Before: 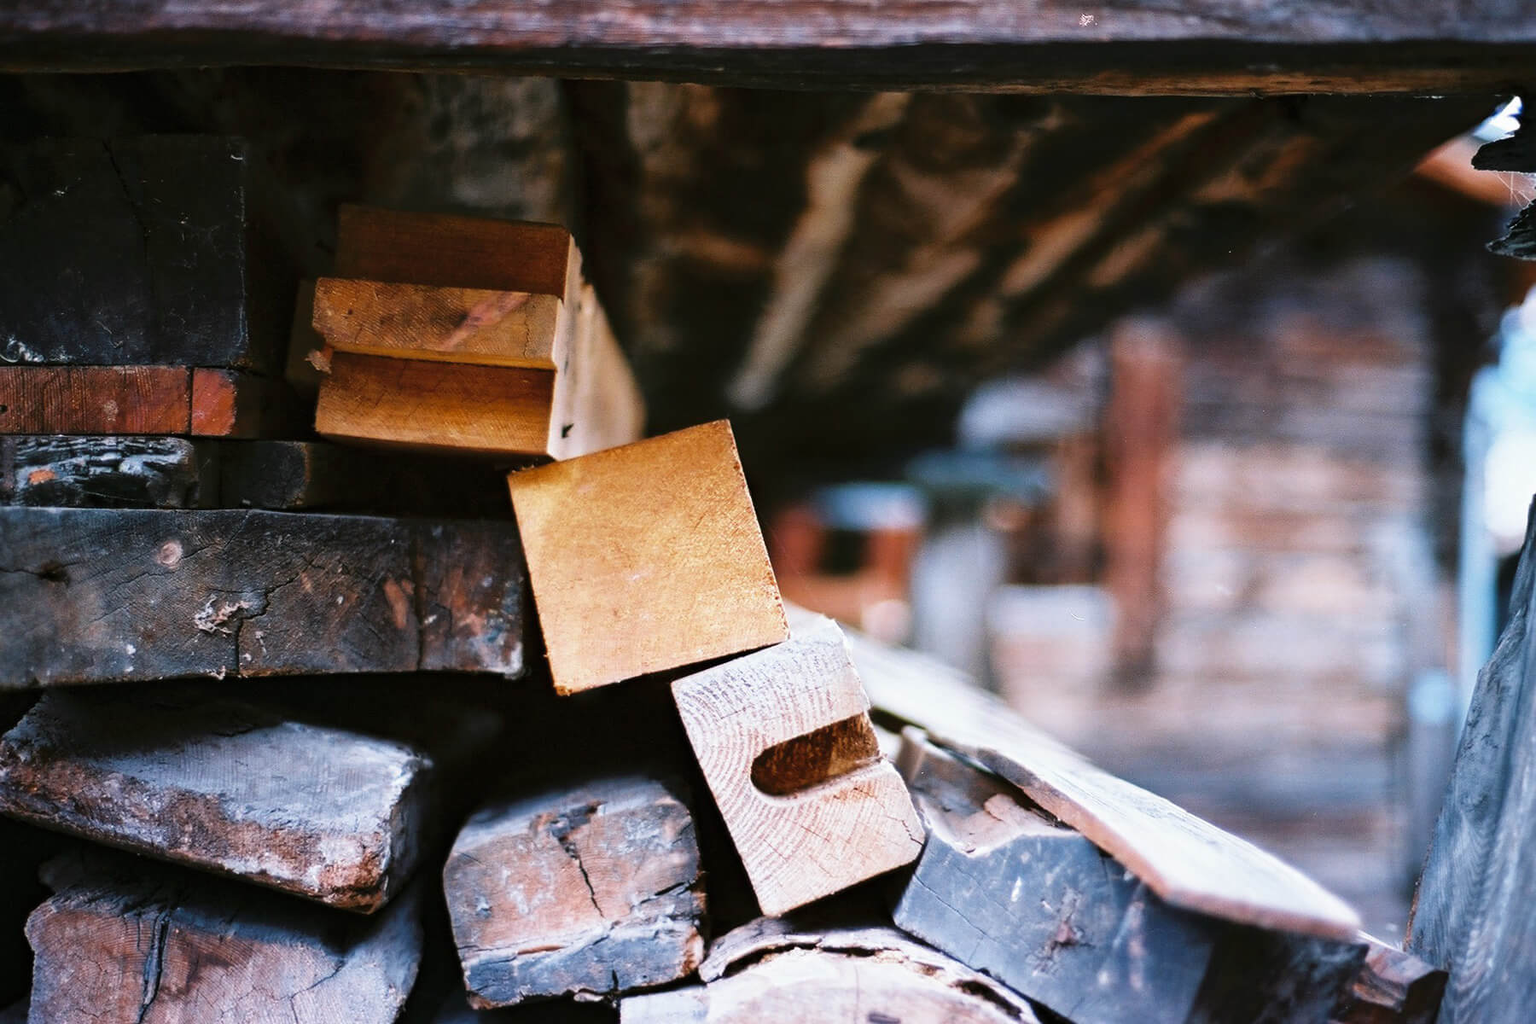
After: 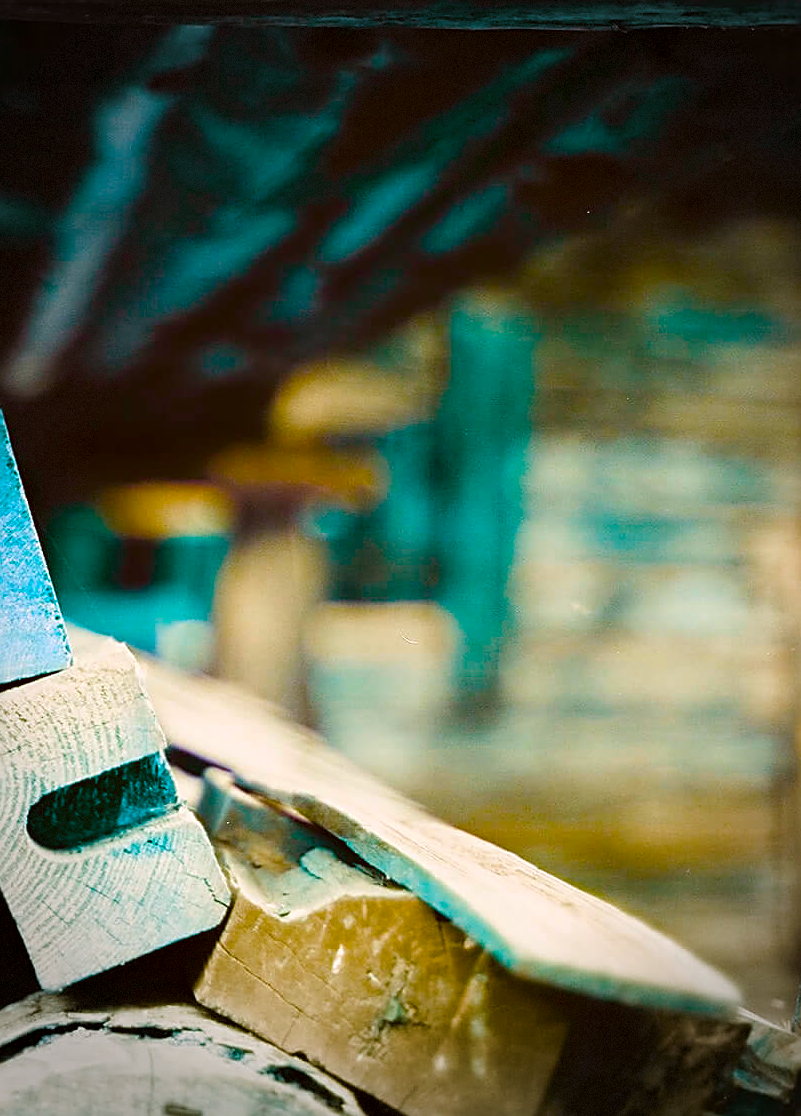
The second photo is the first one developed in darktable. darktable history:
sharpen: on, module defaults
color balance rgb: highlights gain › chroma 2.026%, highlights gain › hue 64.9°, perceptual saturation grading › global saturation 40.86%, perceptual saturation grading › highlights -25.766%, perceptual saturation grading › mid-tones 35.431%, perceptual saturation grading › shadows 35.122%, hue shift 178.22°, global vibrance 49.272%, contrast 0.745%
vignetting: fall-off start 65.43%, width/height ratio 0.879, dithering 8-bit output
crop: left 47.444%, top 6.942%, right 8.019%
contrast brightness saturation: saturation -0.07
local contrast: mode bilateral grid, contrast 99, coarseness 99, detail 89%, midtone range 0.2
color correction: highlights a* -0.357, highlights b* 0.158, shadows a* 4.57, shadows b* 20.83
